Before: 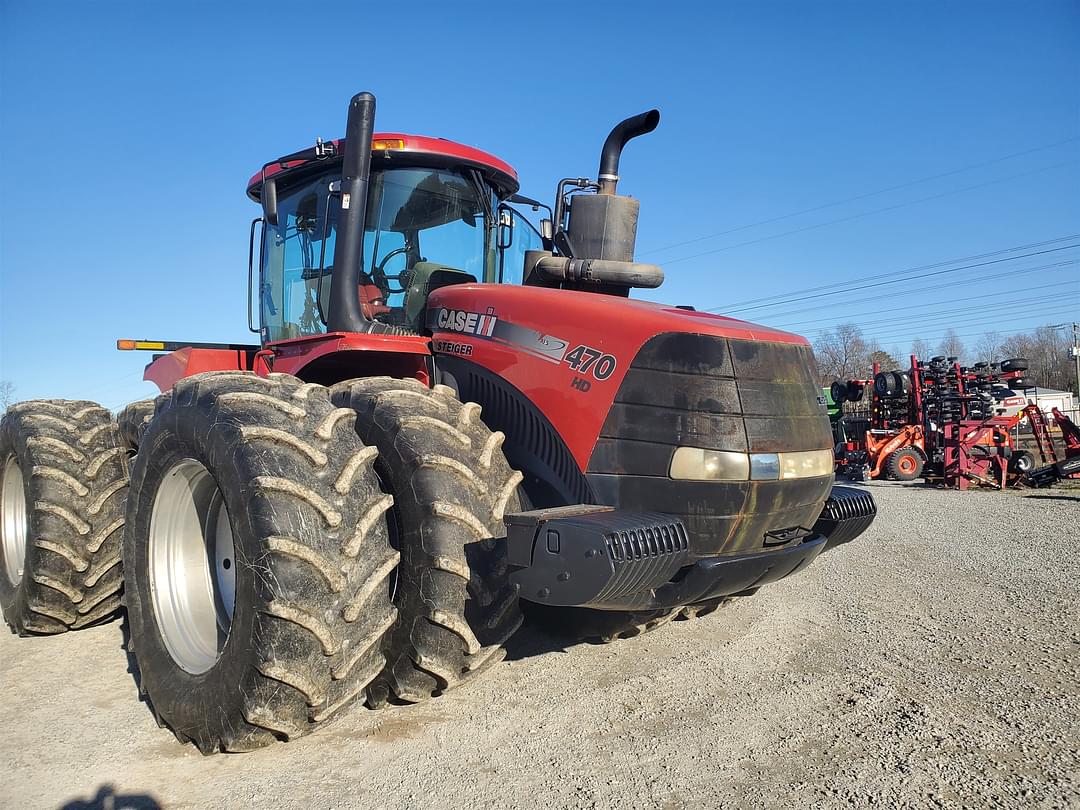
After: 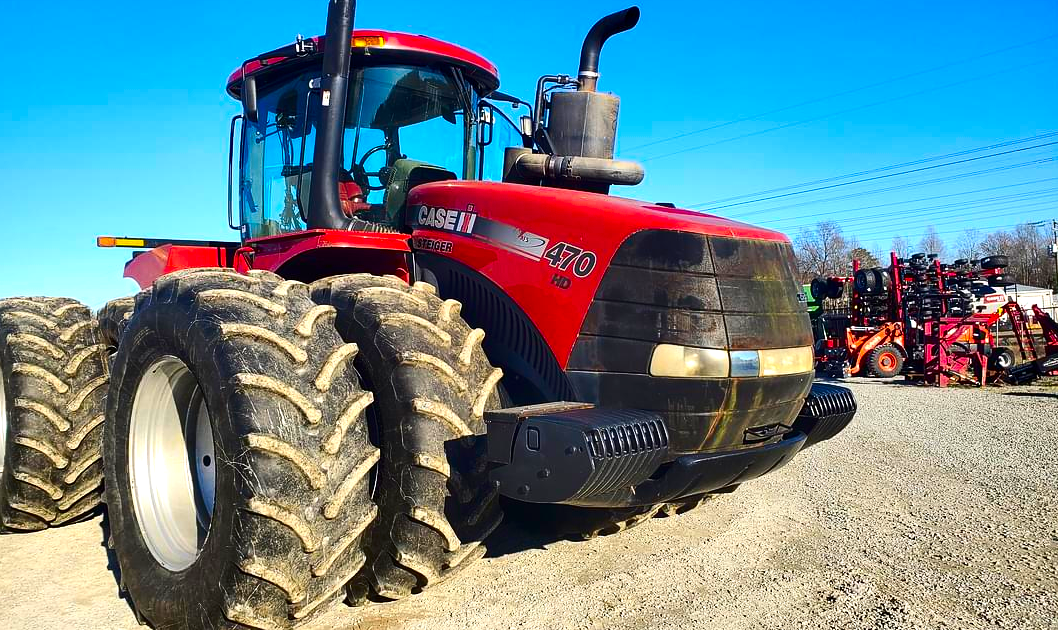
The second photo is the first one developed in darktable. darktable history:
color balance rgb: perceptual saturation grading › global saturation 29.615%, perceptual brilliance grading › global brilliance 11.257%, global vibrance 14.899%
crop and rotate: left 1.856%, top 12.726%, right 0.161%, bottom 9.415%
contrast brightness saturation: contrast 0.205, brightness -0.102, saturation 0.212
